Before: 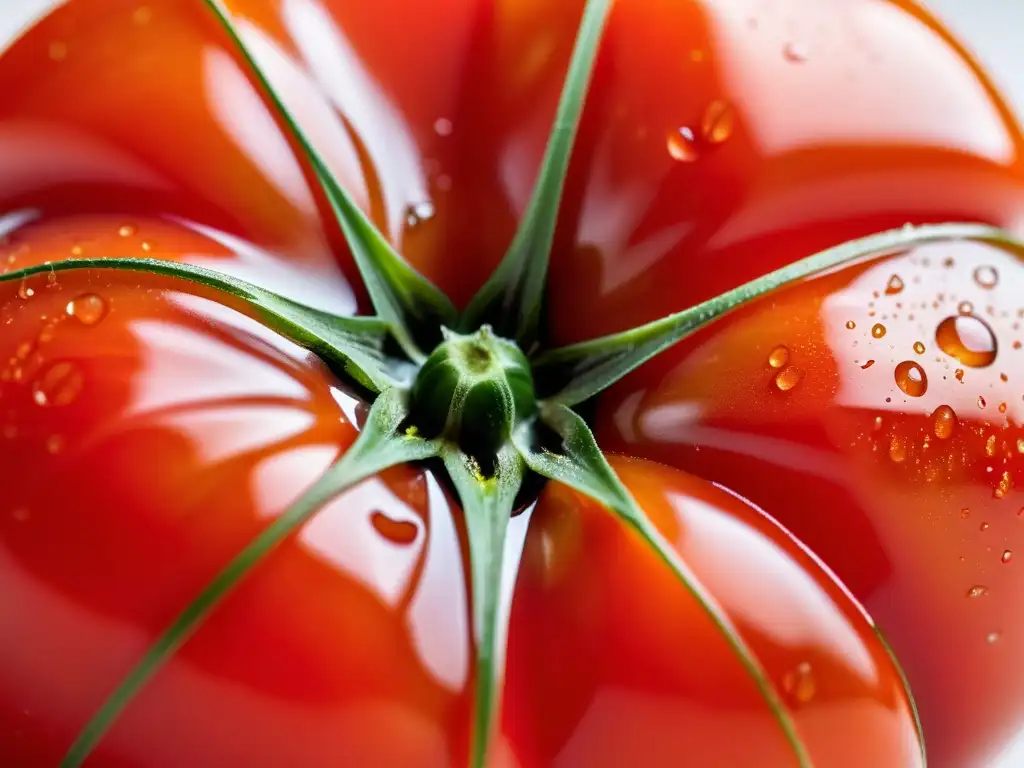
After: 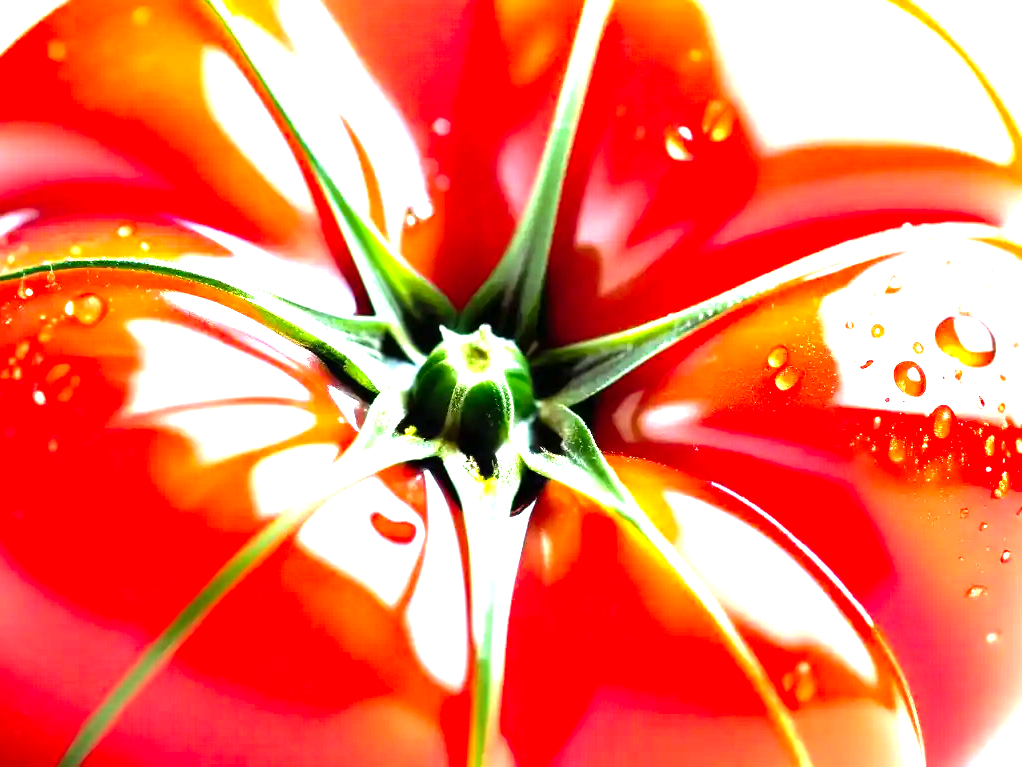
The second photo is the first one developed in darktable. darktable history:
exposure: exposure 0.189 EV, compensate exposure bias true, compensate highlight preservation false
crop: left 0.132%
levels: levels [0, 0.281, 0.562]
